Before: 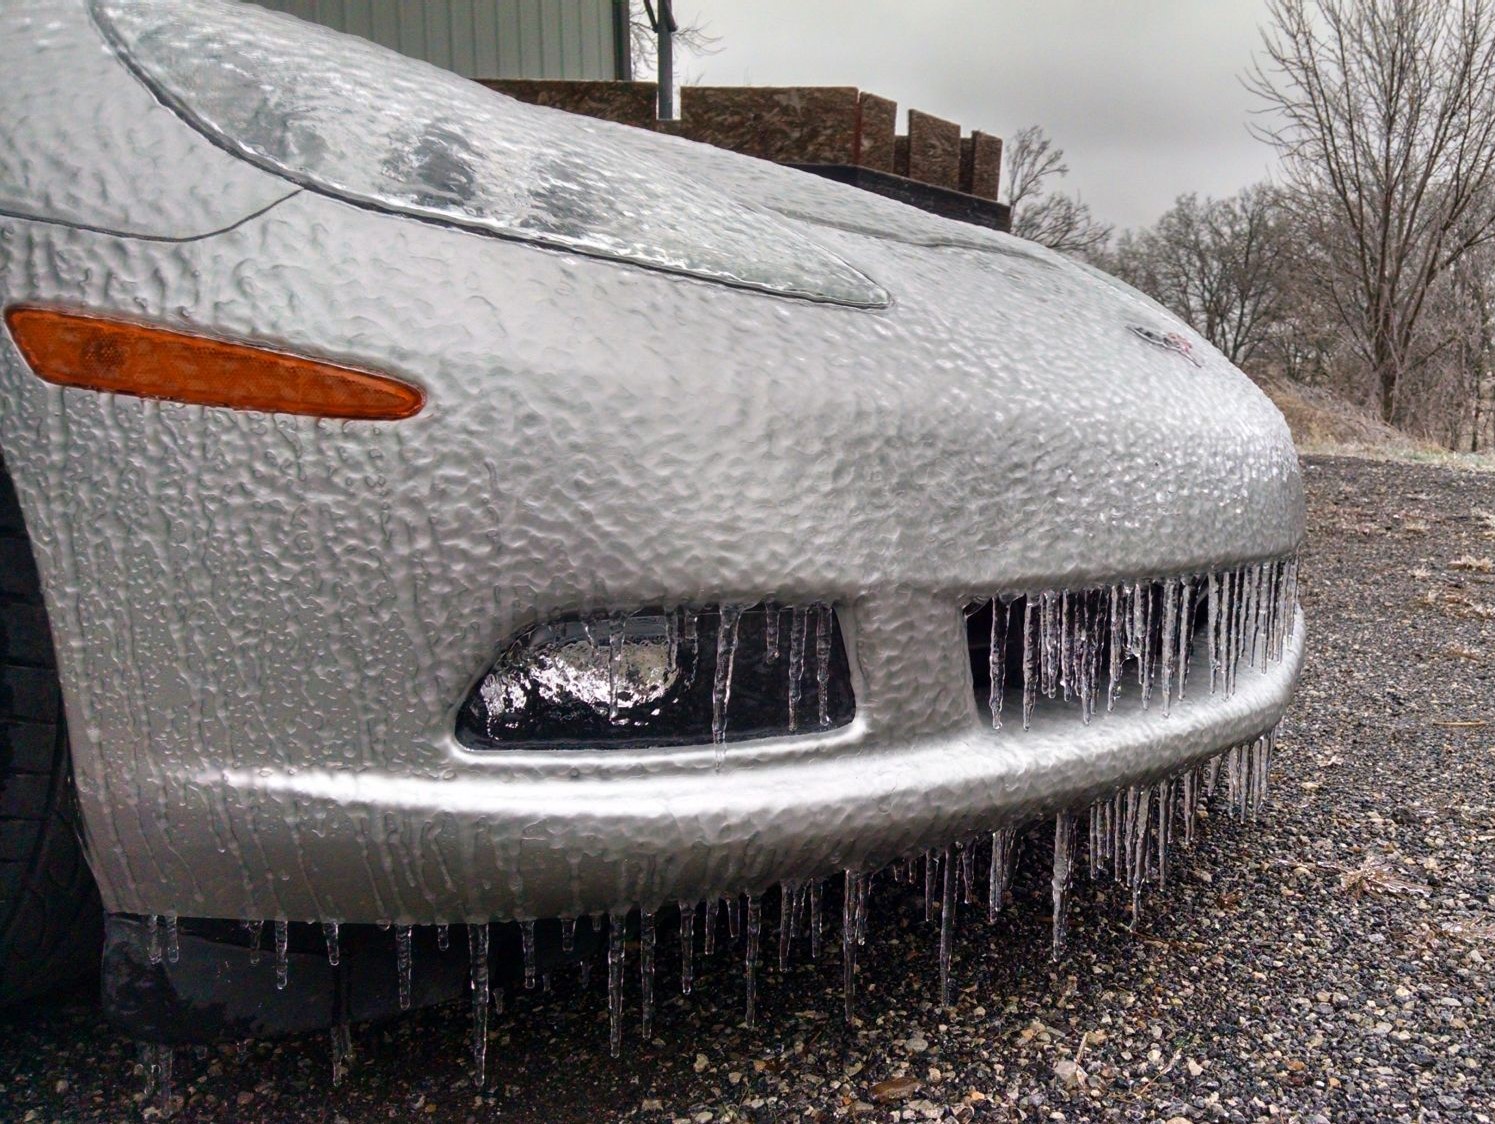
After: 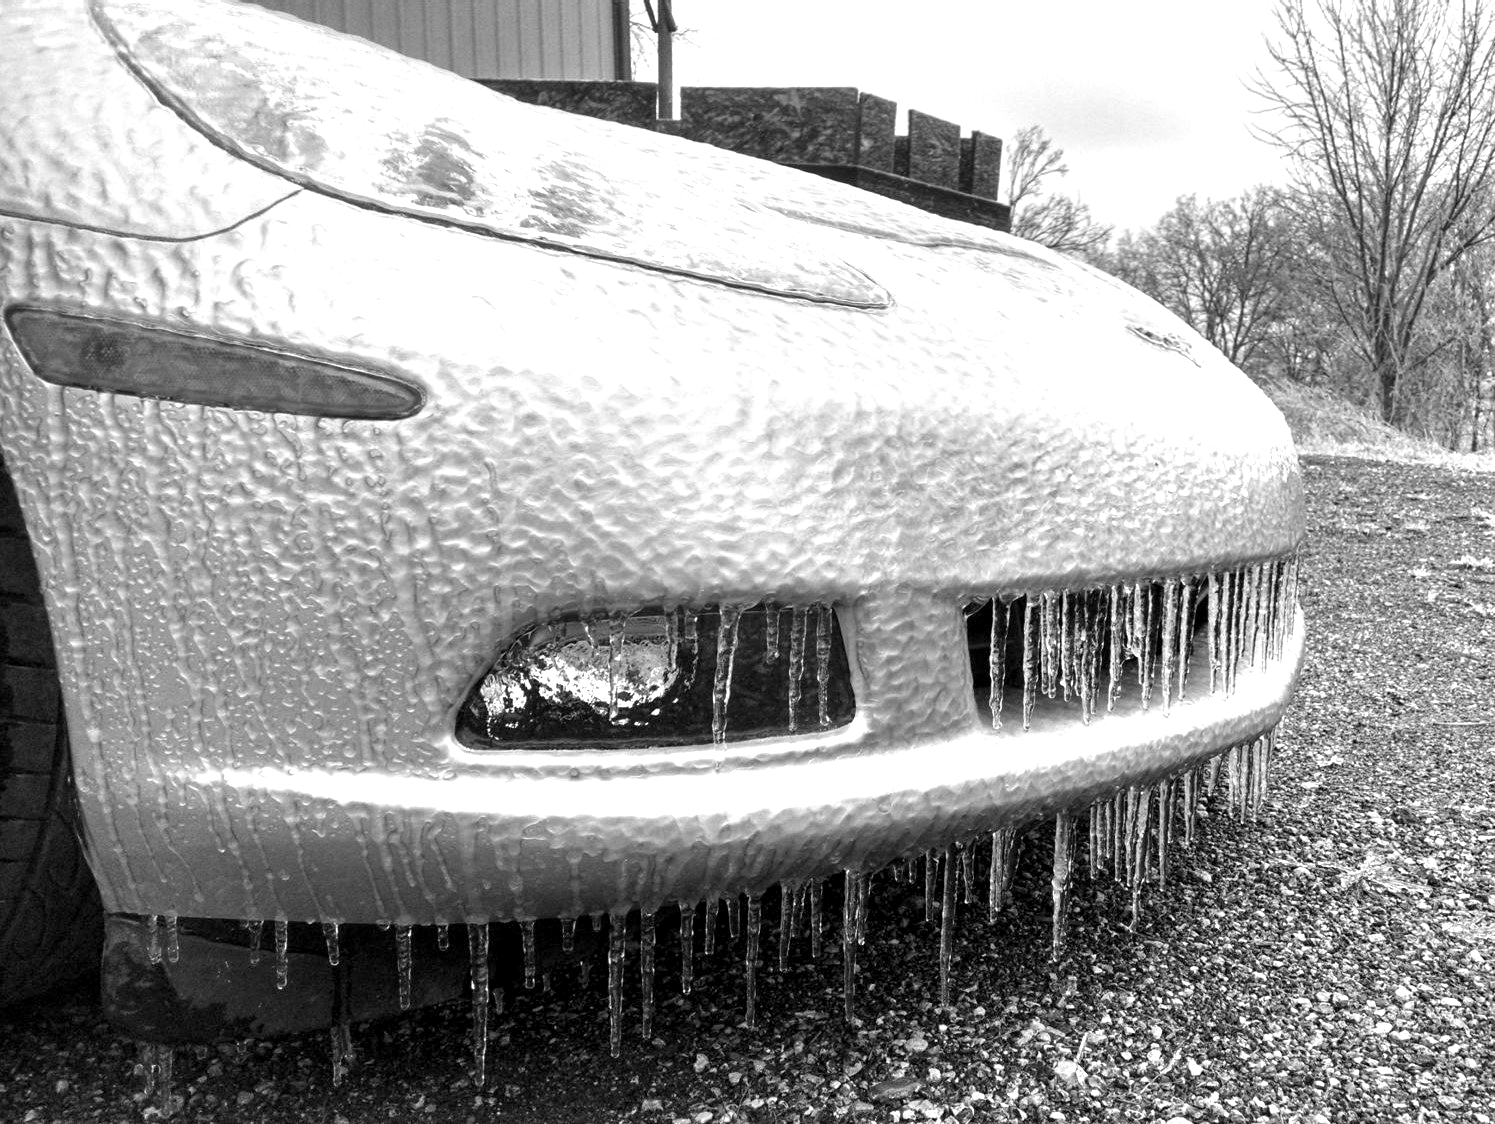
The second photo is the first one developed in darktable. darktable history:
local contrast: highlights 100%, shadows 100%, detail 120%, midtone range 0.2
monochrome: on, module defaults
exposure: black level correction 0.001, exposure 0.955 EV, compensate exposure bias true, compensate highlight preservation false
